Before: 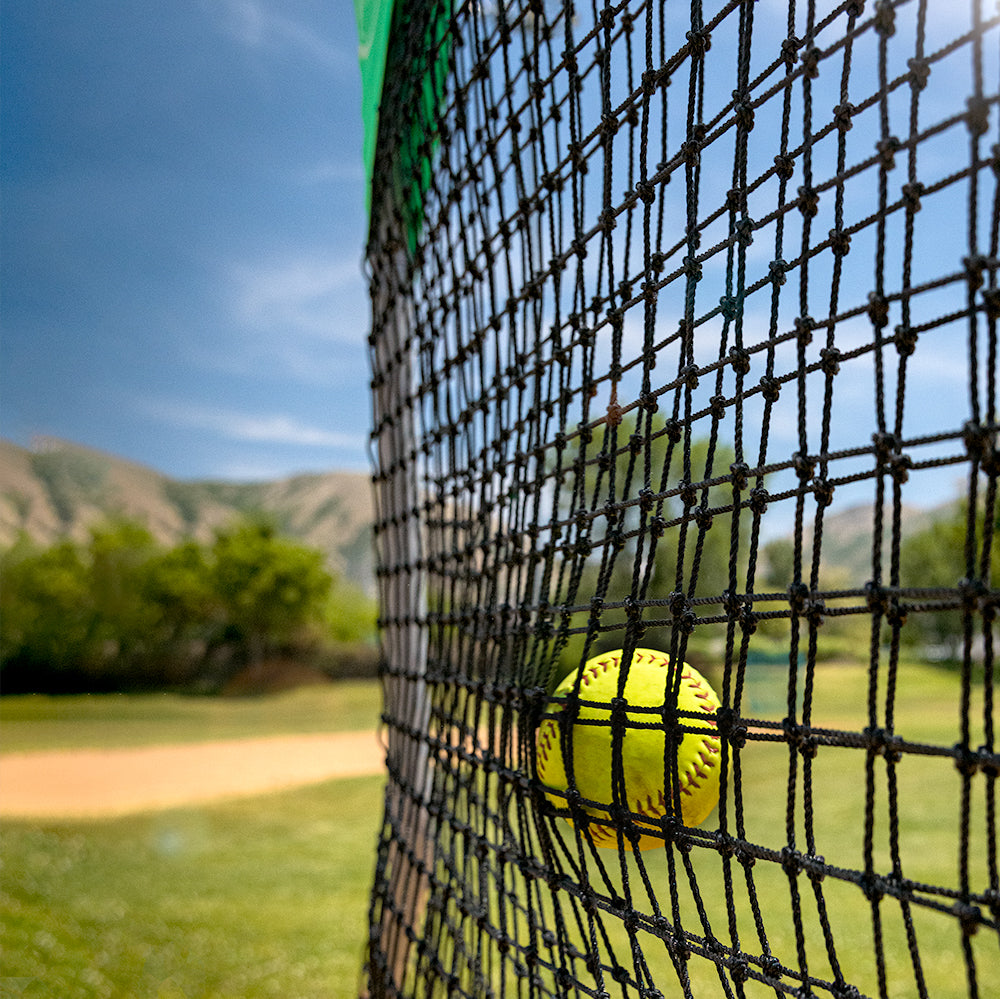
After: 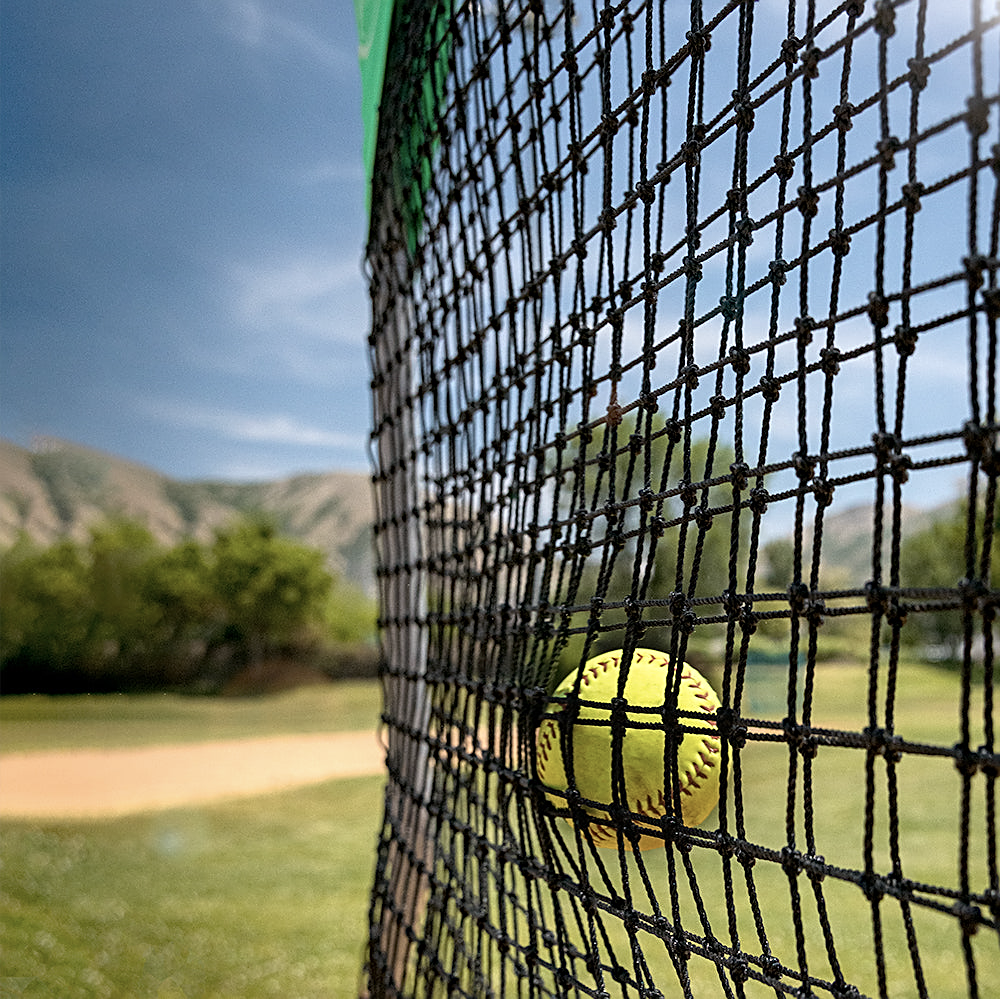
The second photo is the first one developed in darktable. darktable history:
contrast brightness saturation: contrast 0.06, brightness -0.01, saturation -0.23
sharpen: on, module defaults
exposure: compensate highlight preservation false
